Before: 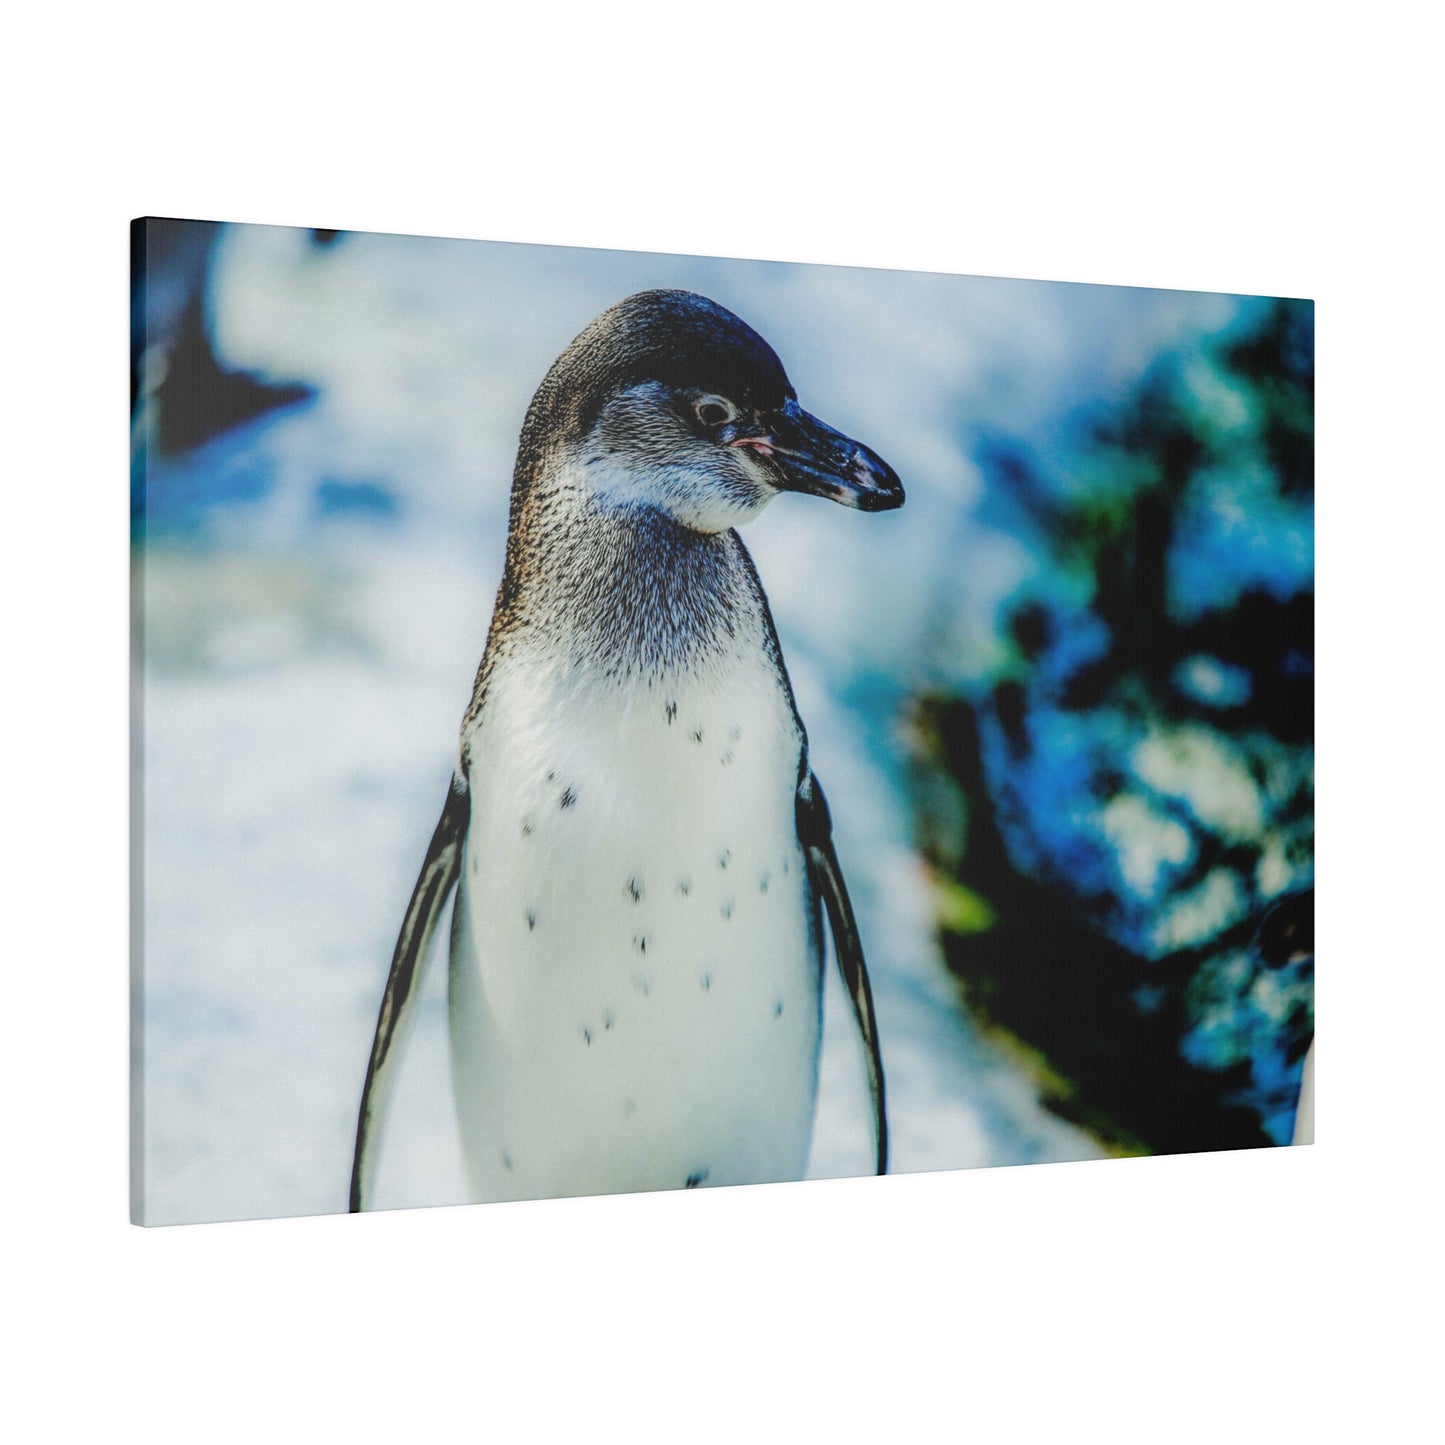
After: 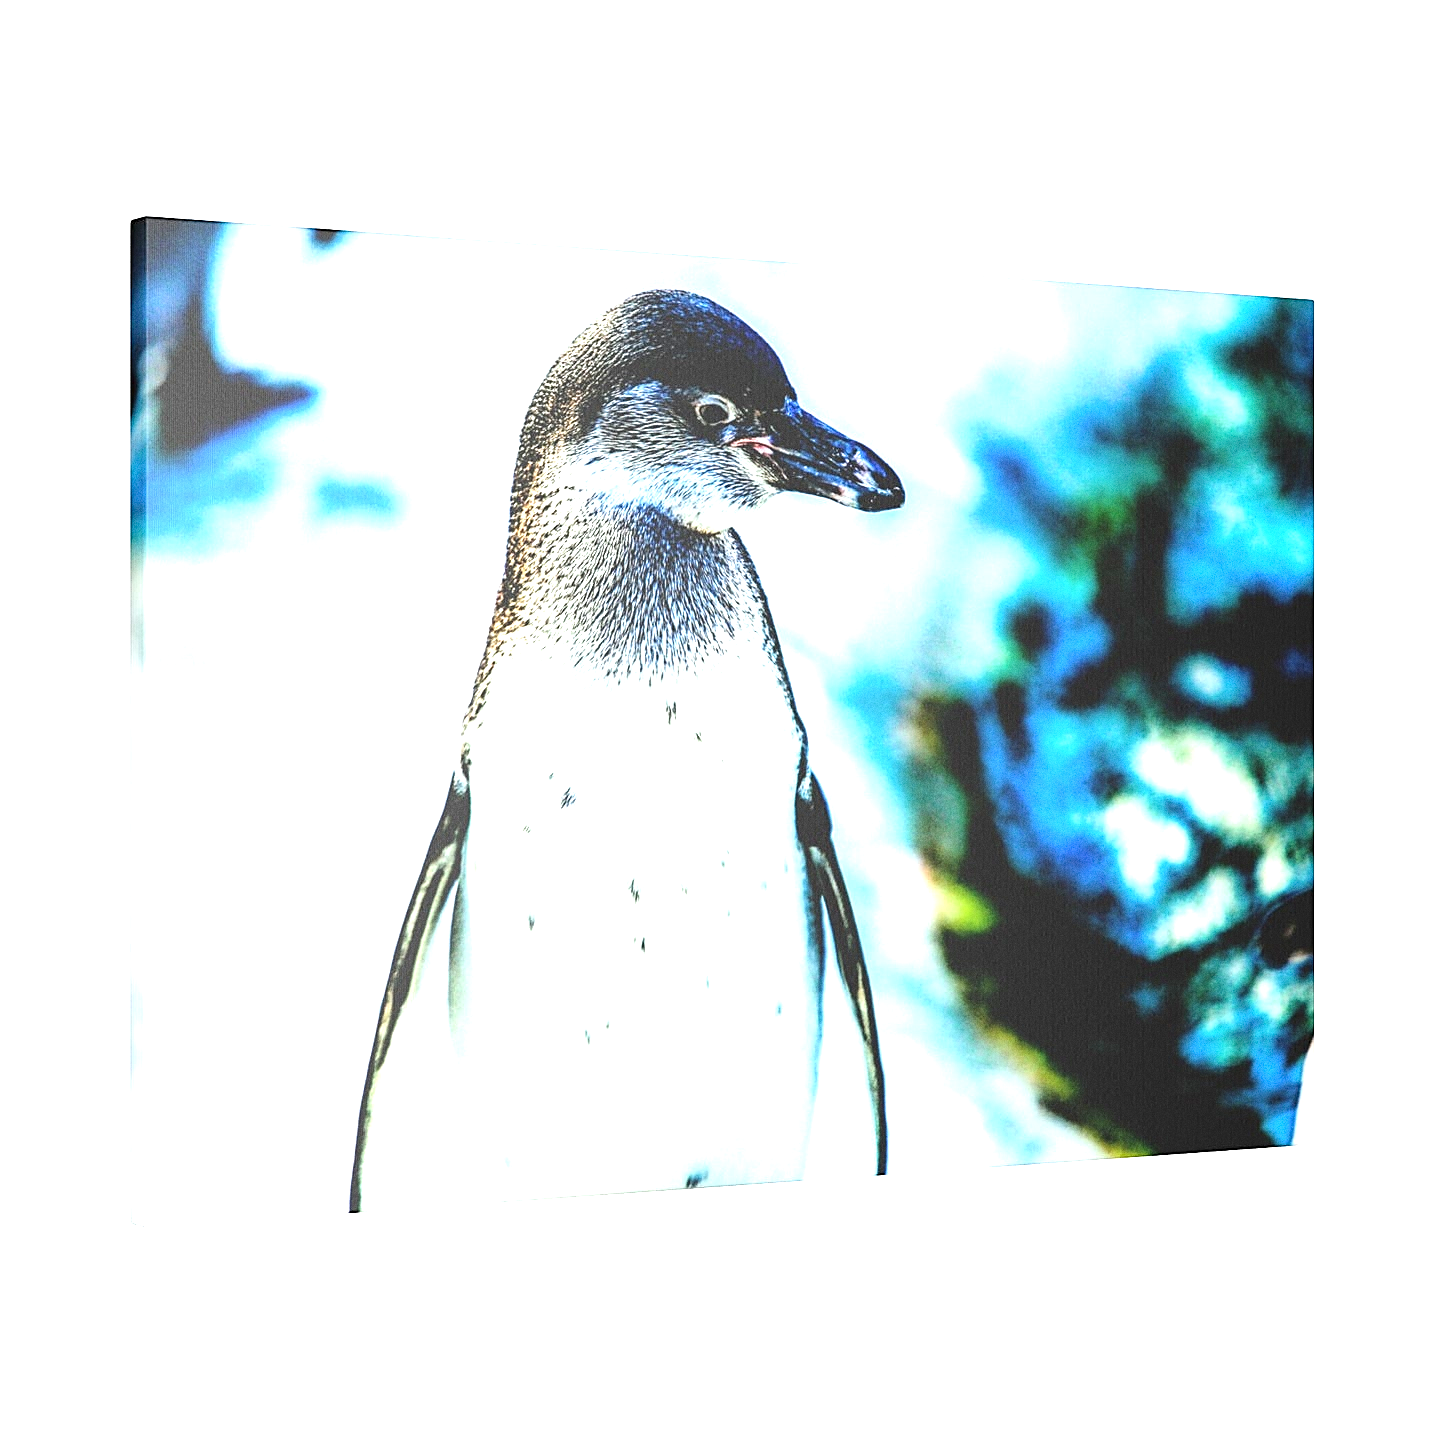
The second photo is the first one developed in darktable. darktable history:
exposure: black level correction 0, exposure 1.75 EV, compensate exposure bias true, compensate highlight preservation false
sharpen: on, module defaults
grain: coarseness 0.47 ISO
